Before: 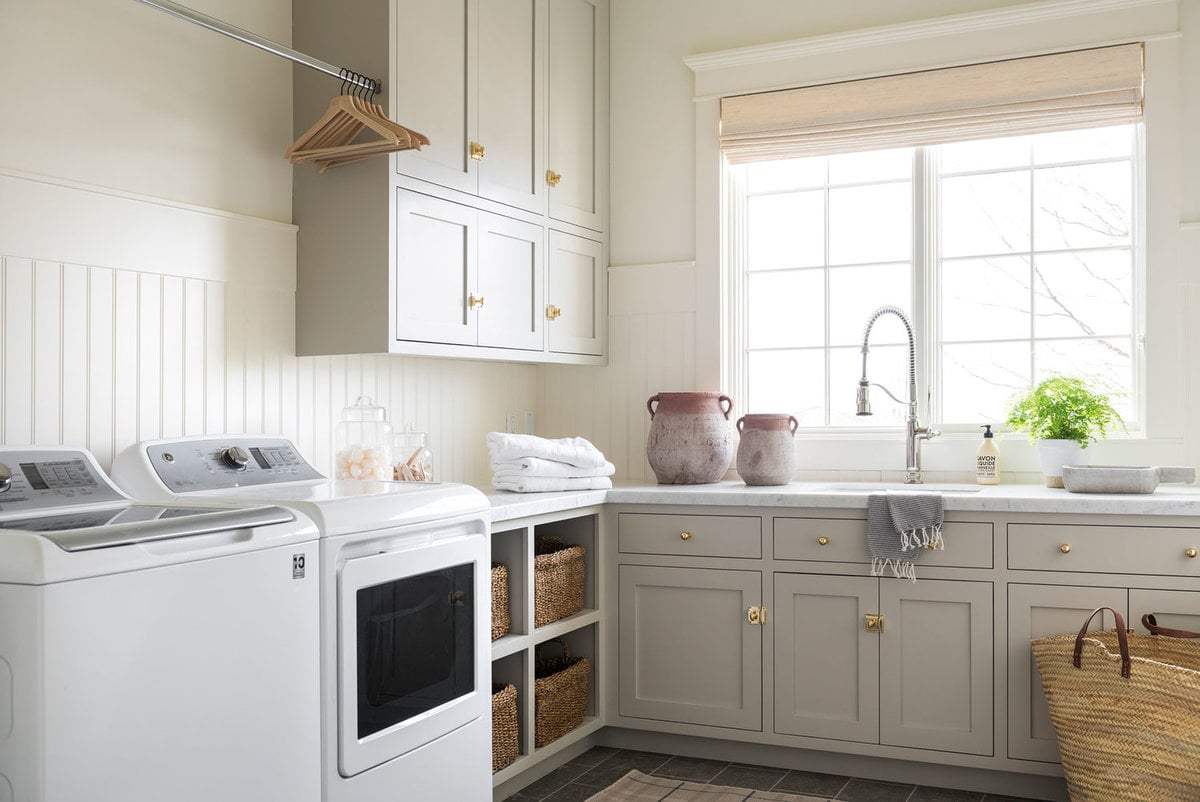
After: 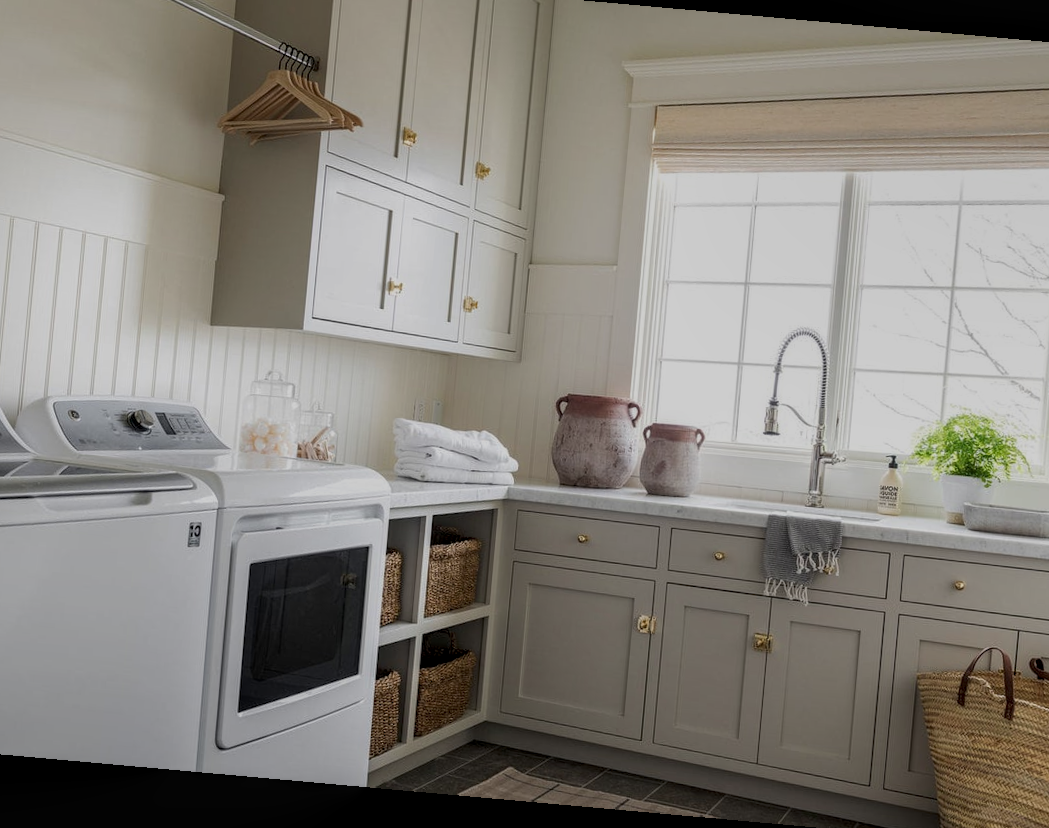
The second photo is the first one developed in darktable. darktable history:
exposure: black level correction 0, exposure -0.766 EV, compensate highlight preservation false
local contrast: highlights 25%, detail 130%
rotate and perspective: rotation 5.12°, automatic cropping off
crop: left 9.807%, top 6.259%, right 7.334%, bottom 2.177%
